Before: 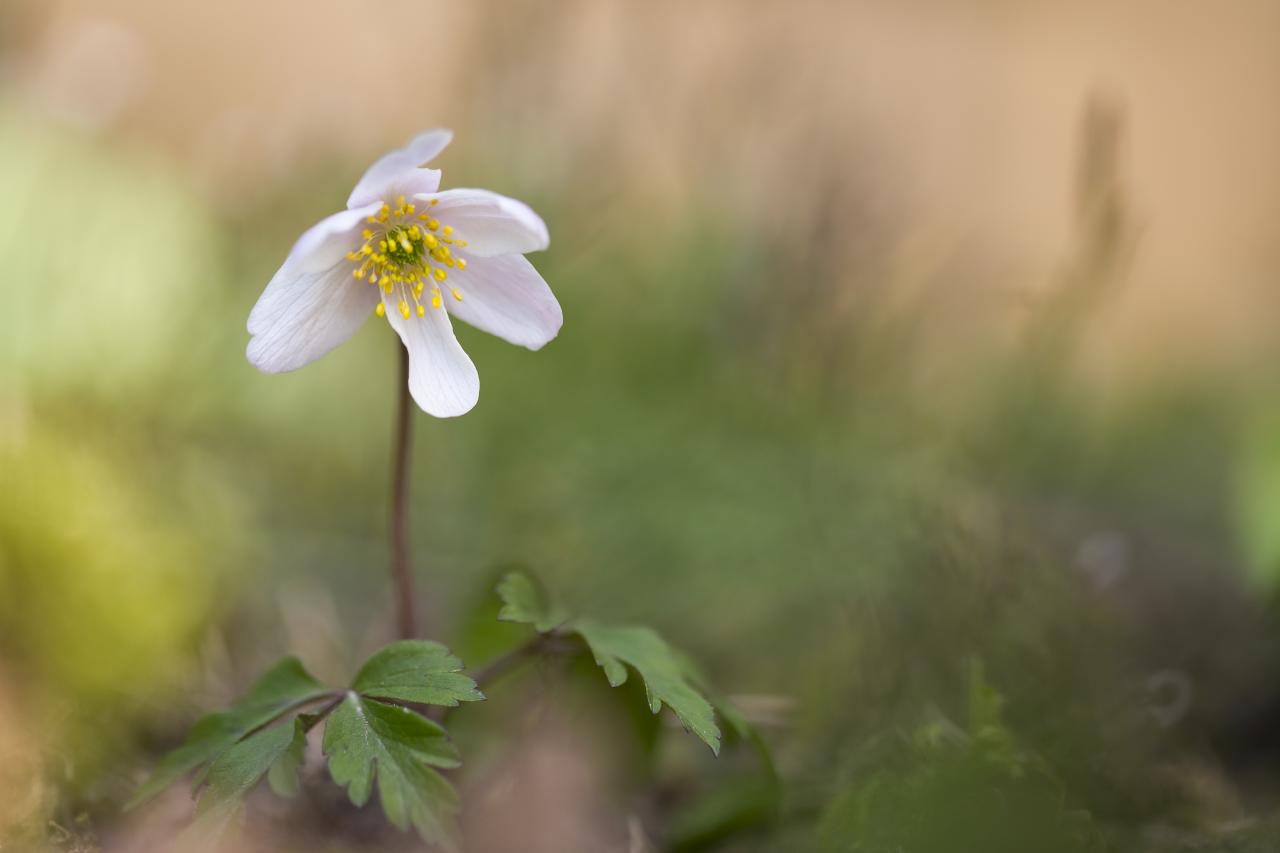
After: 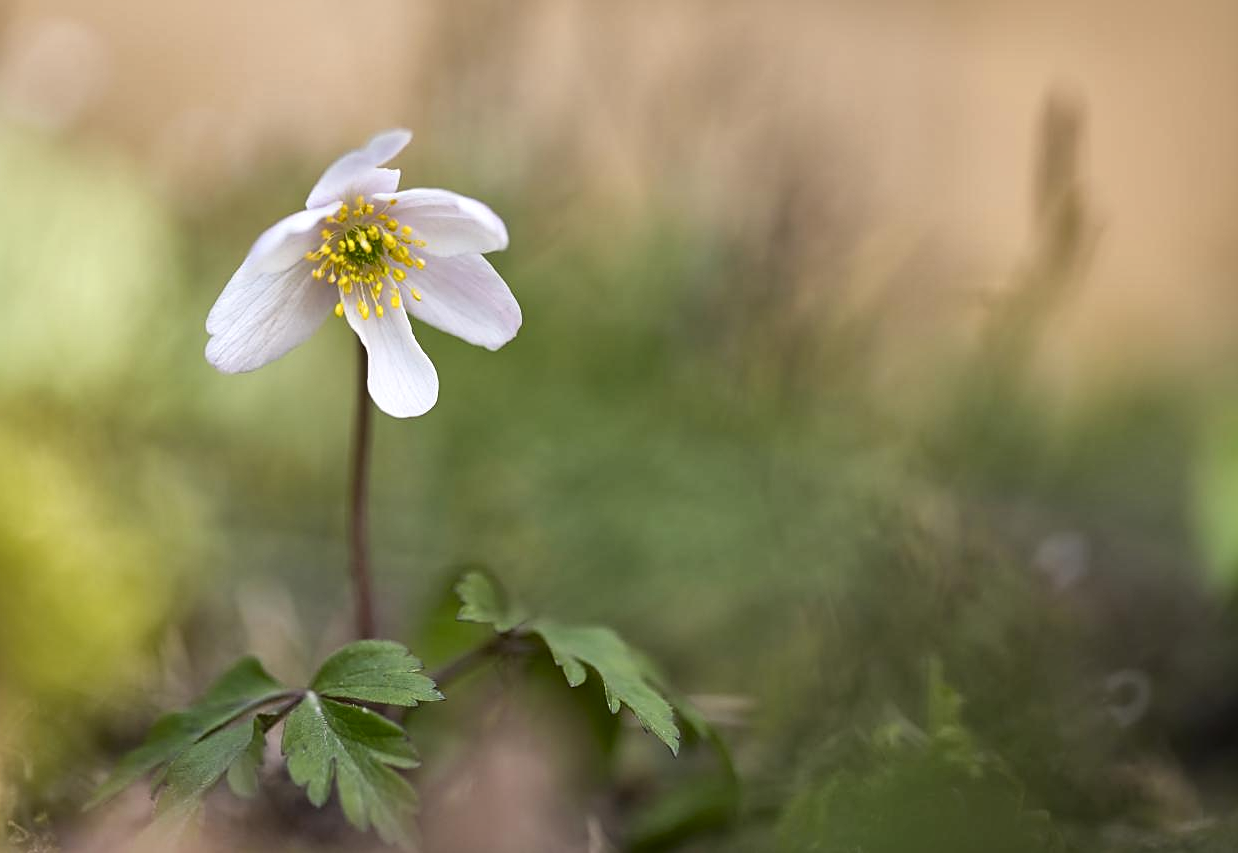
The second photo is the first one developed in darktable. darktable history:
crop and rotate: left 3.239%
sharpen: on, module defaults
local contrast: mode bilateral grid, contrast 21, coarseness 51, detail 144%, midtone range 0.2
